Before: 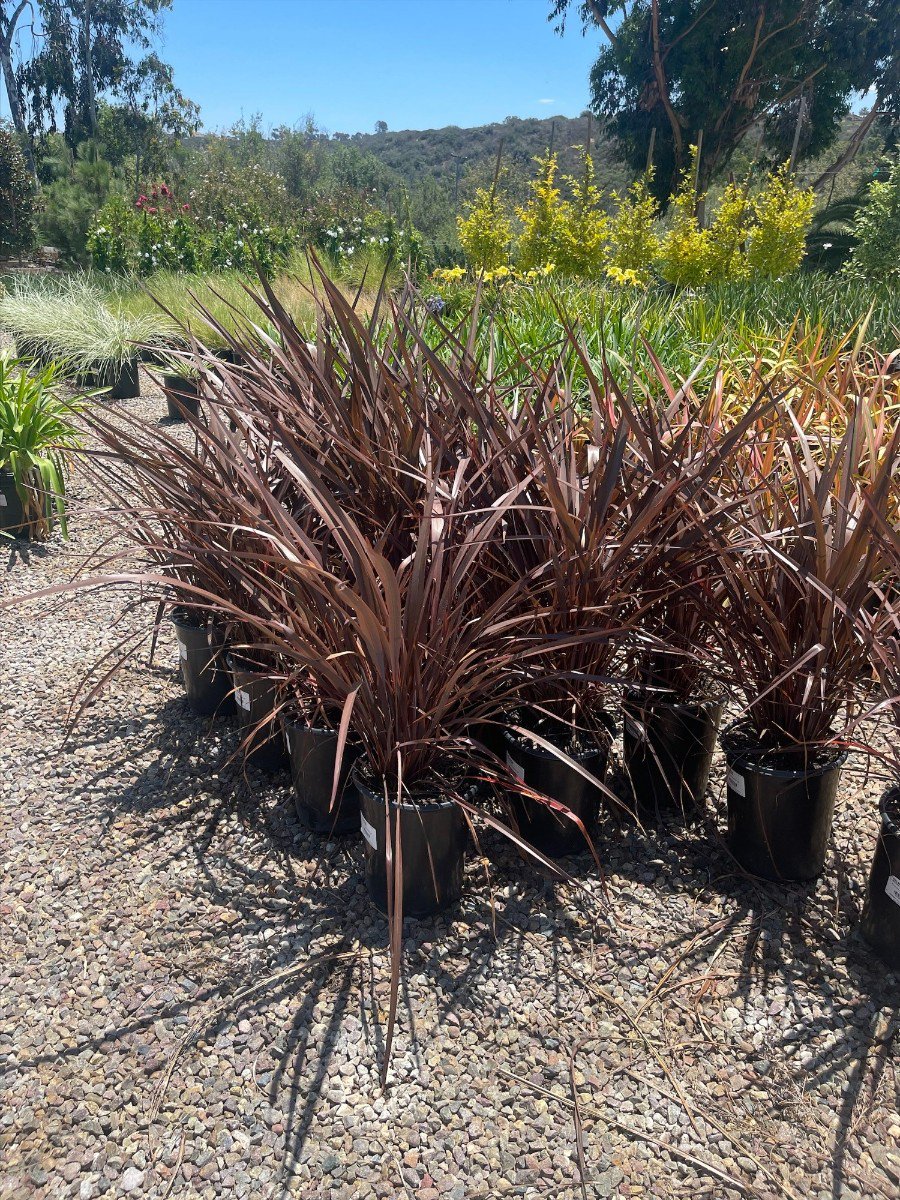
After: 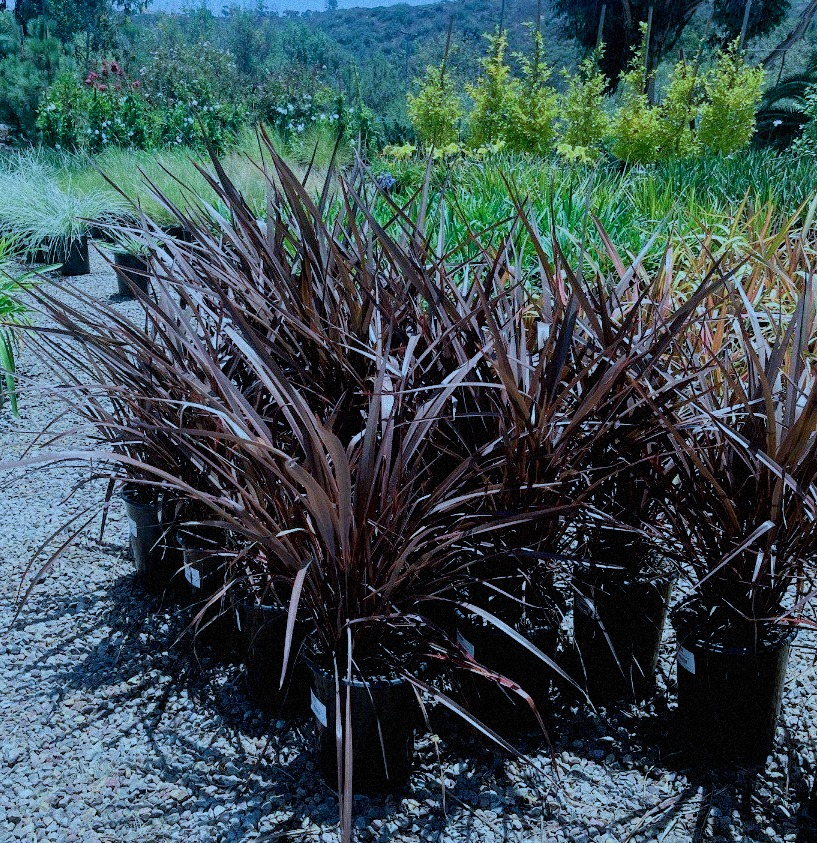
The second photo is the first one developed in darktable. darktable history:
exposure: black level correction 0.012, compensate highlight preservation false
grain: mid-tones bias 0%
color calibration: illuminant custom, x 0.432, y 0.395, temperature 3098 K
crop: left 5.596%, top 10.314%, right 3.534%, bottom 19.395%
filmic rgb: black relative exposure -7.32 EV, white relative exposure 5.09 EV, hardness 3.2
